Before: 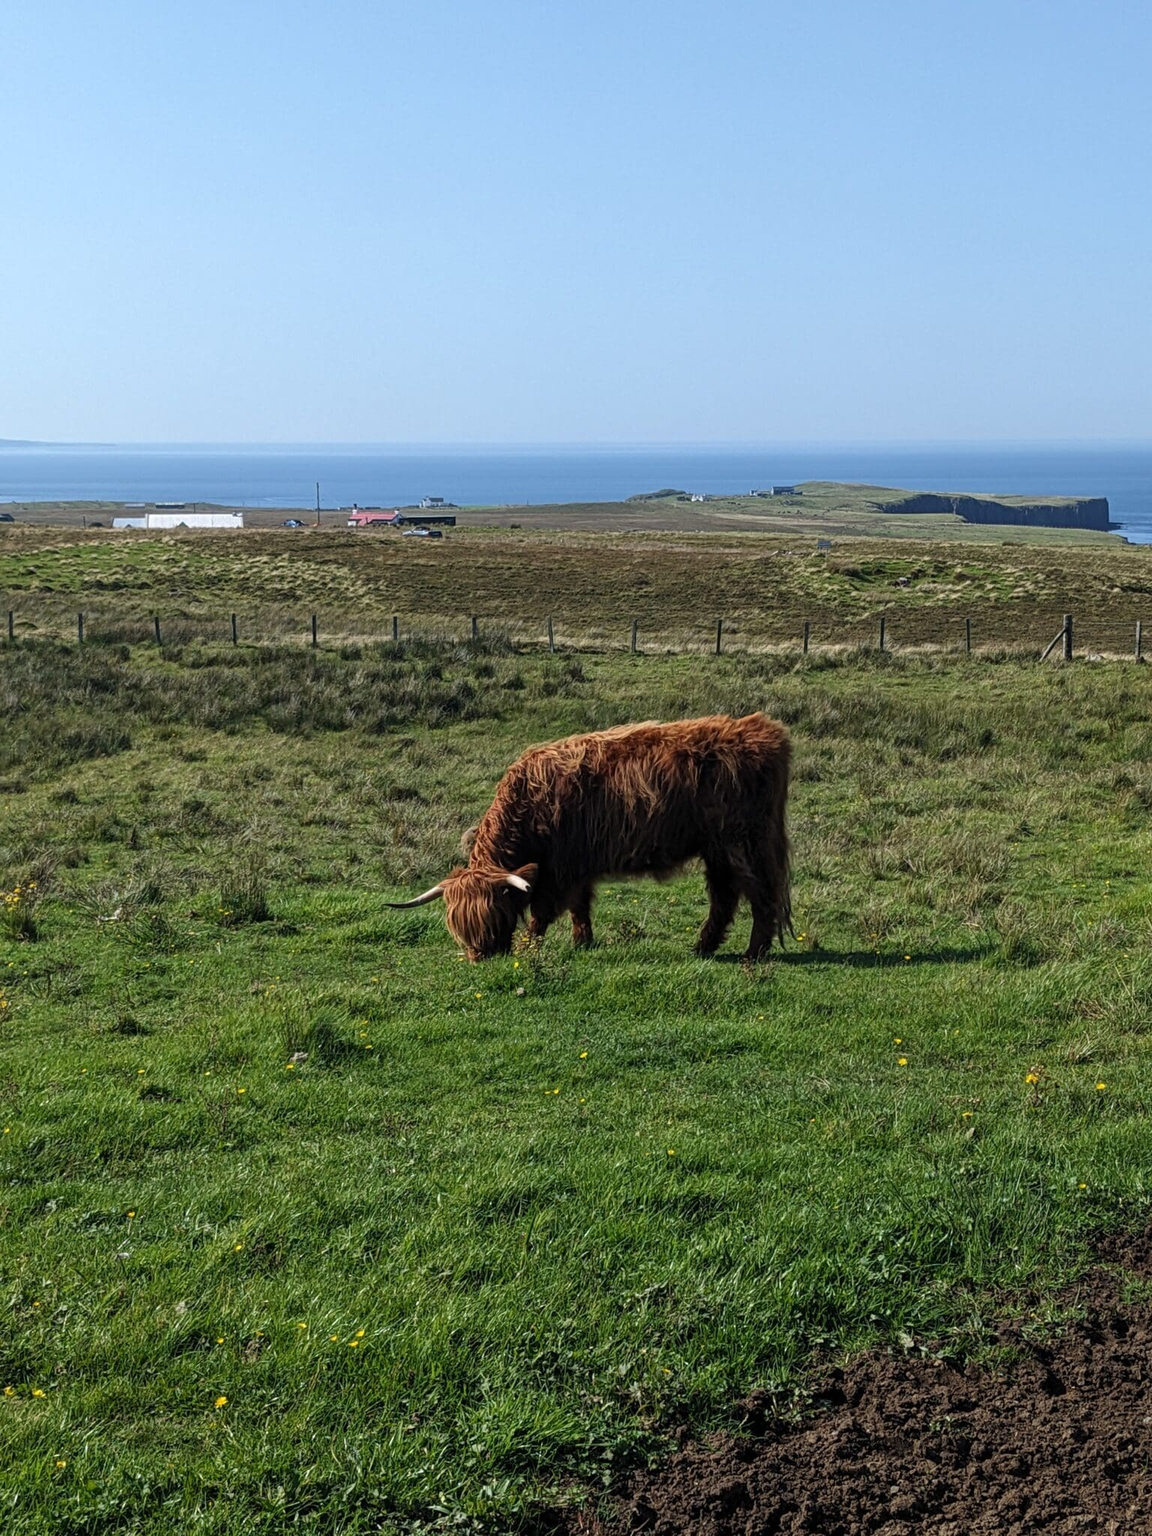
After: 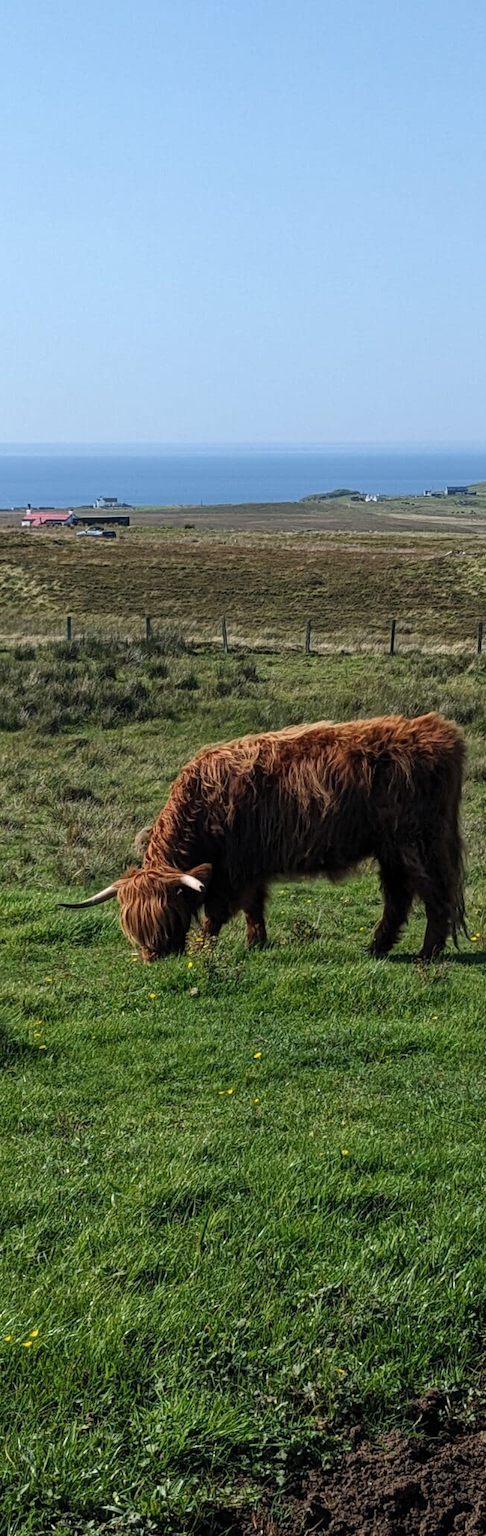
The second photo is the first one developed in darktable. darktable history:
crop: left 28.329%, right 29.405%
